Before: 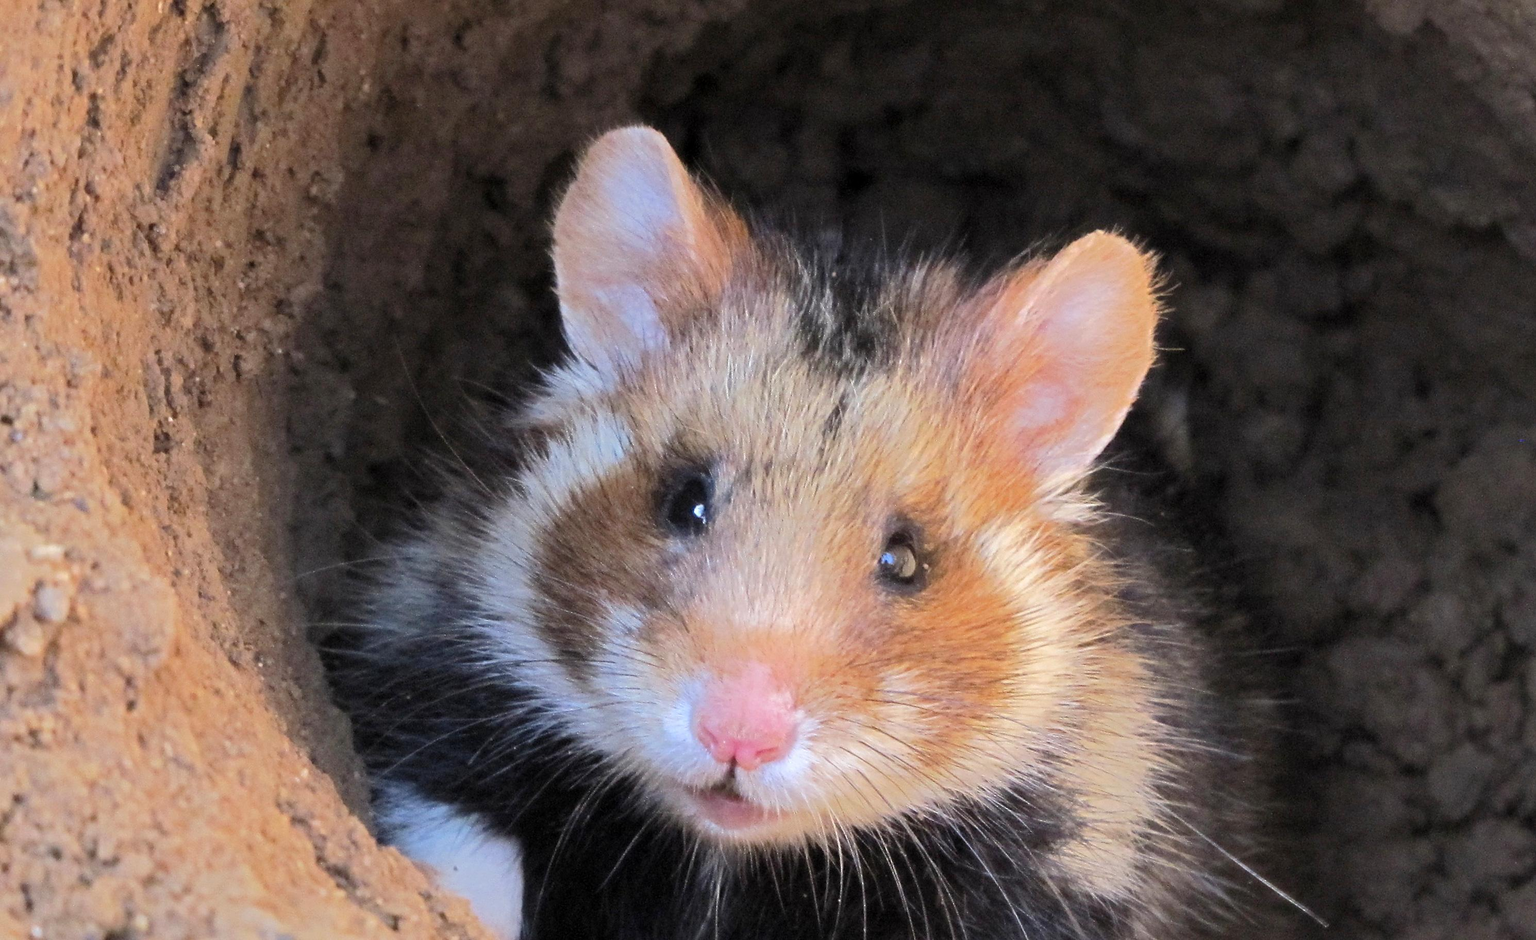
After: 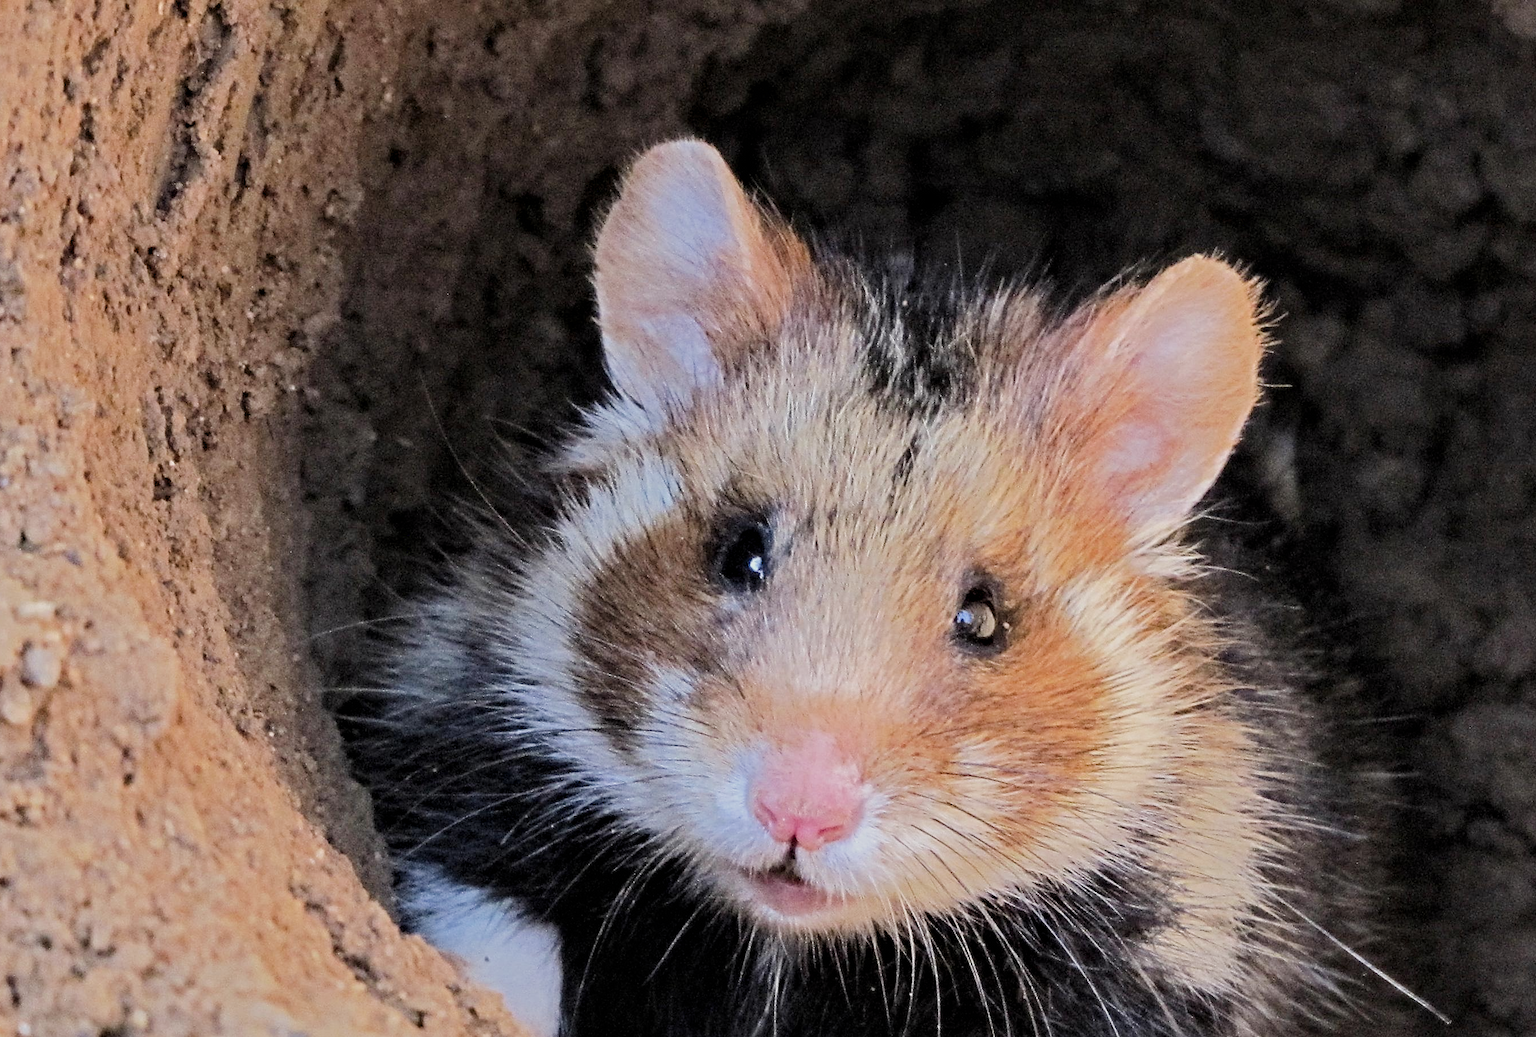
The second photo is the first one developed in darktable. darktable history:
crop and rotate: left 0.974%, right 8.456%
filmic rgb: black relative exposure -16 EV, white relative exposure 4.94 EV, threshold 5.97 EV, hardness 6.23, enable highlight reconstruction true
contrast equalizer: octaves 7, y [[0.5, 0.542, 0.583, 0.625, 0.667, 0.708], [0.5 ×6], [0.5 ×6], [0 ×6], [0 ×6]]
